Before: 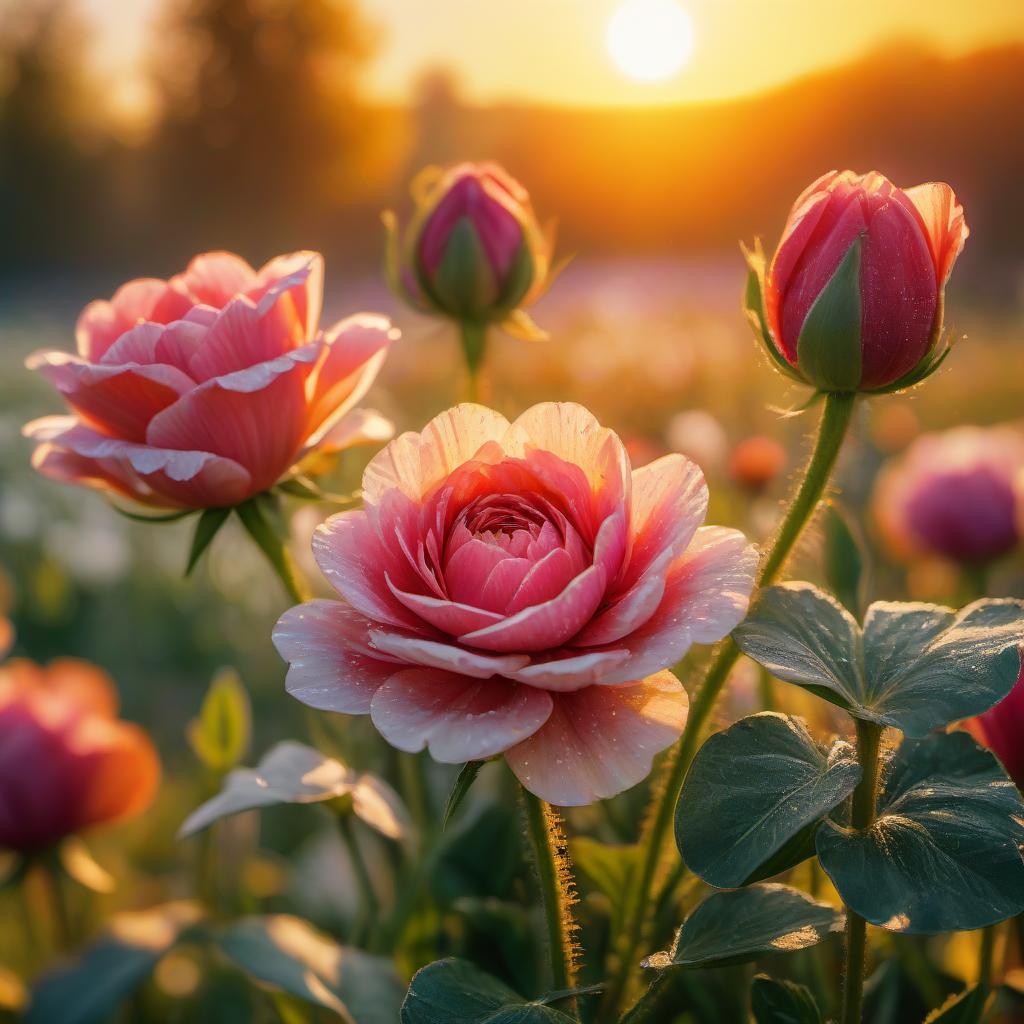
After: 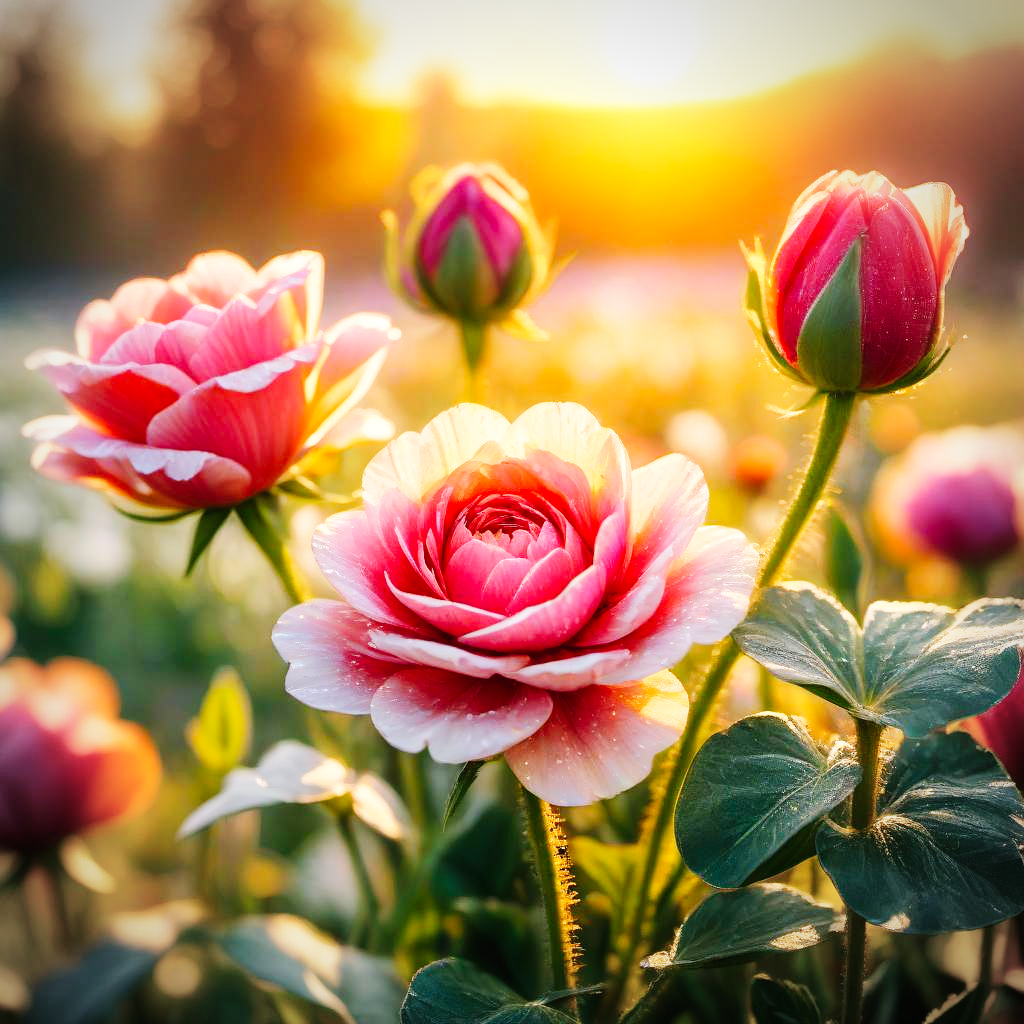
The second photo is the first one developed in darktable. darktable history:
base curve: curves: ch0 [(0, 0.003) (0.001, 0.002) (0.006, 0.004) (0.02, 0.022) (0.048, 0.086) (0.094, 0.234) (0.162, 0.431) (0.258, 0.629) (0.385, 0.8) (0.548, 0.918) (0.751, 0.988) (1, 1)], preserve colors none
vignetting: on, module defaults
